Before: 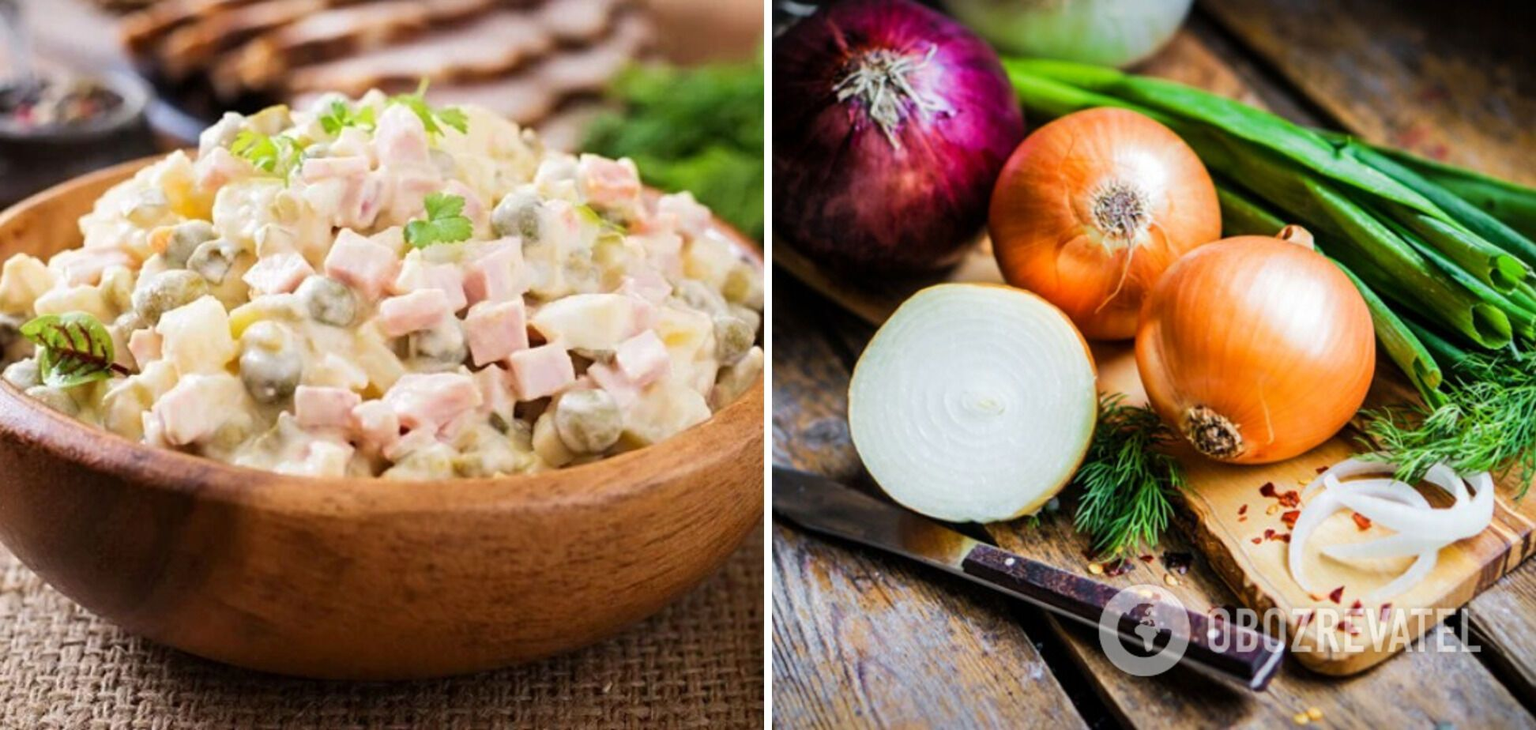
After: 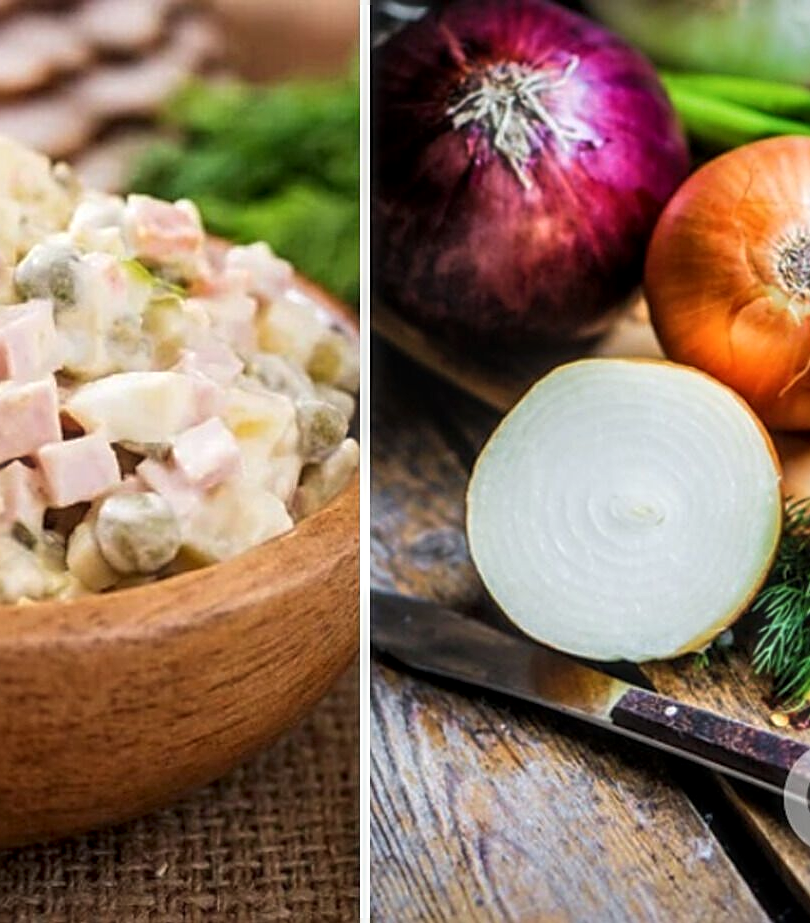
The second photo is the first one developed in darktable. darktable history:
crop: left 31.229%, right 27.105%
sharpen: on, module defaults
haze removal: strength -0.1, adaptive false
local contrast: detail 130%
